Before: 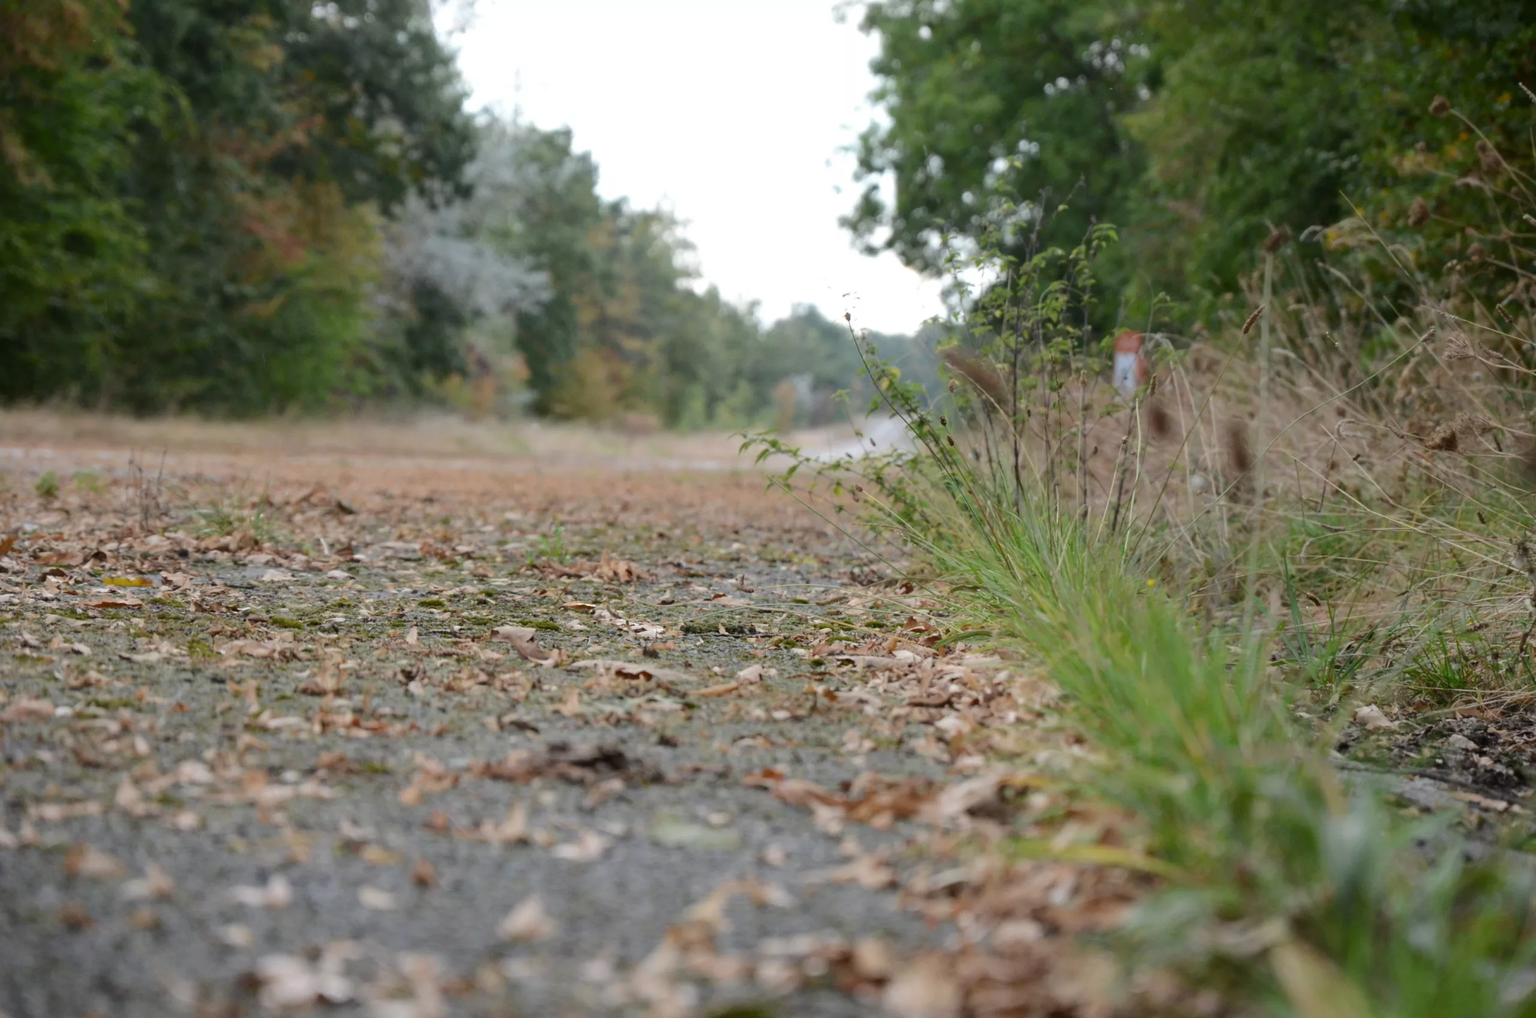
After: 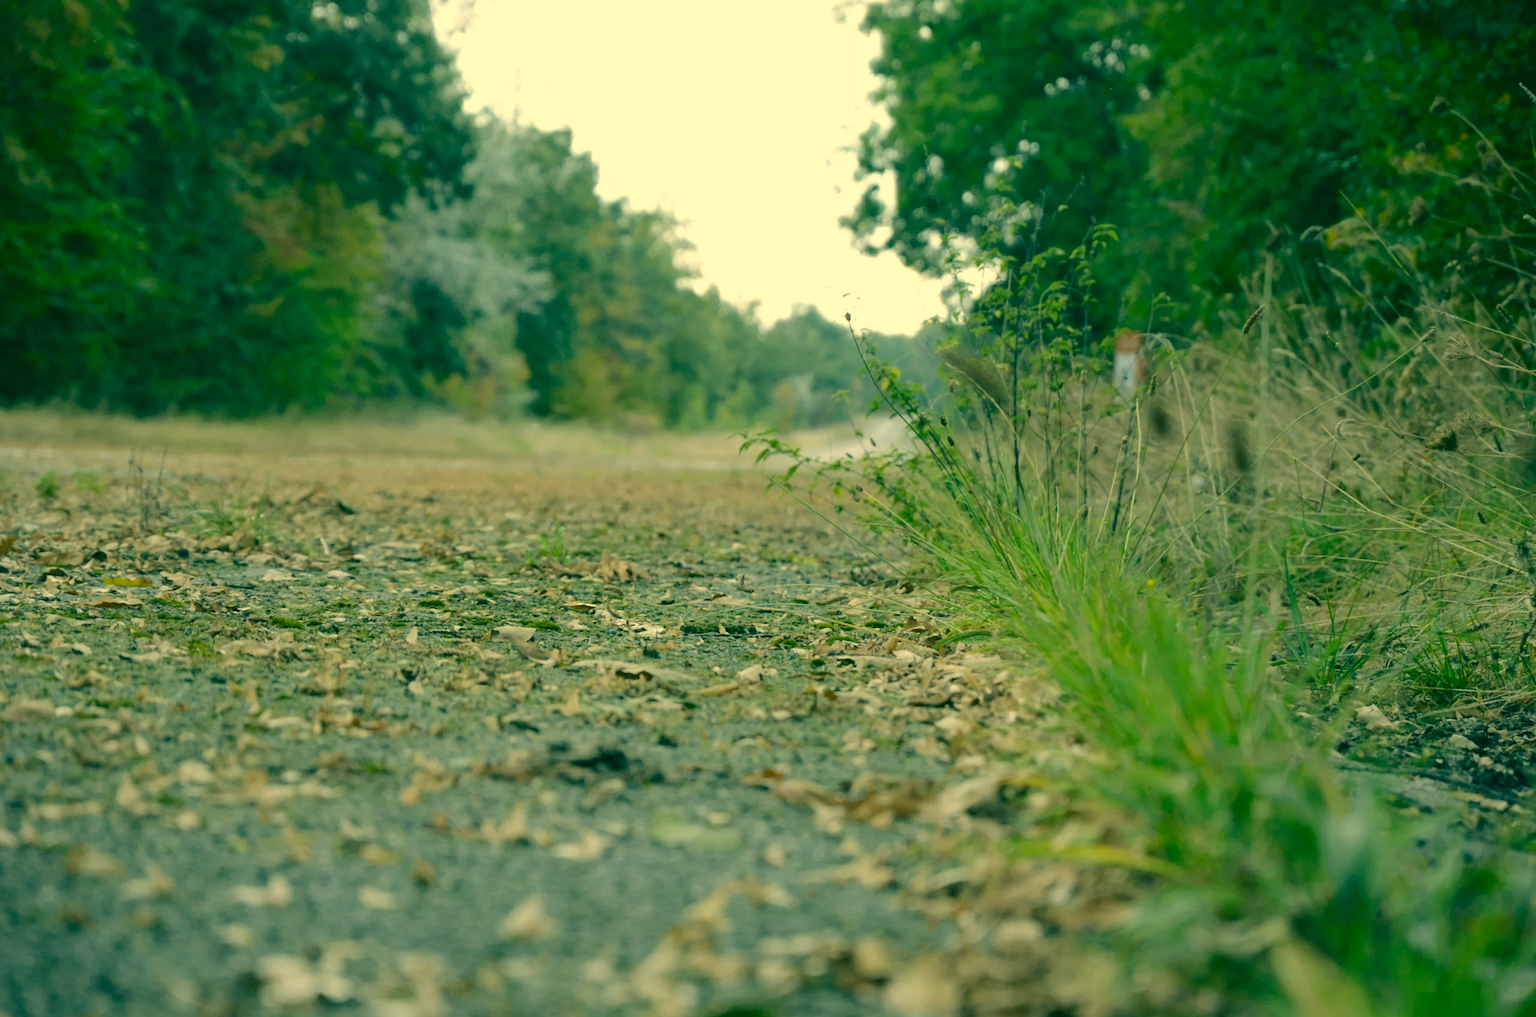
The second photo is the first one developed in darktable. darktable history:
color correction: highlights a* 1.99, highlights b* 34.14, shadows a* -36.83, shadows b* -5.83
